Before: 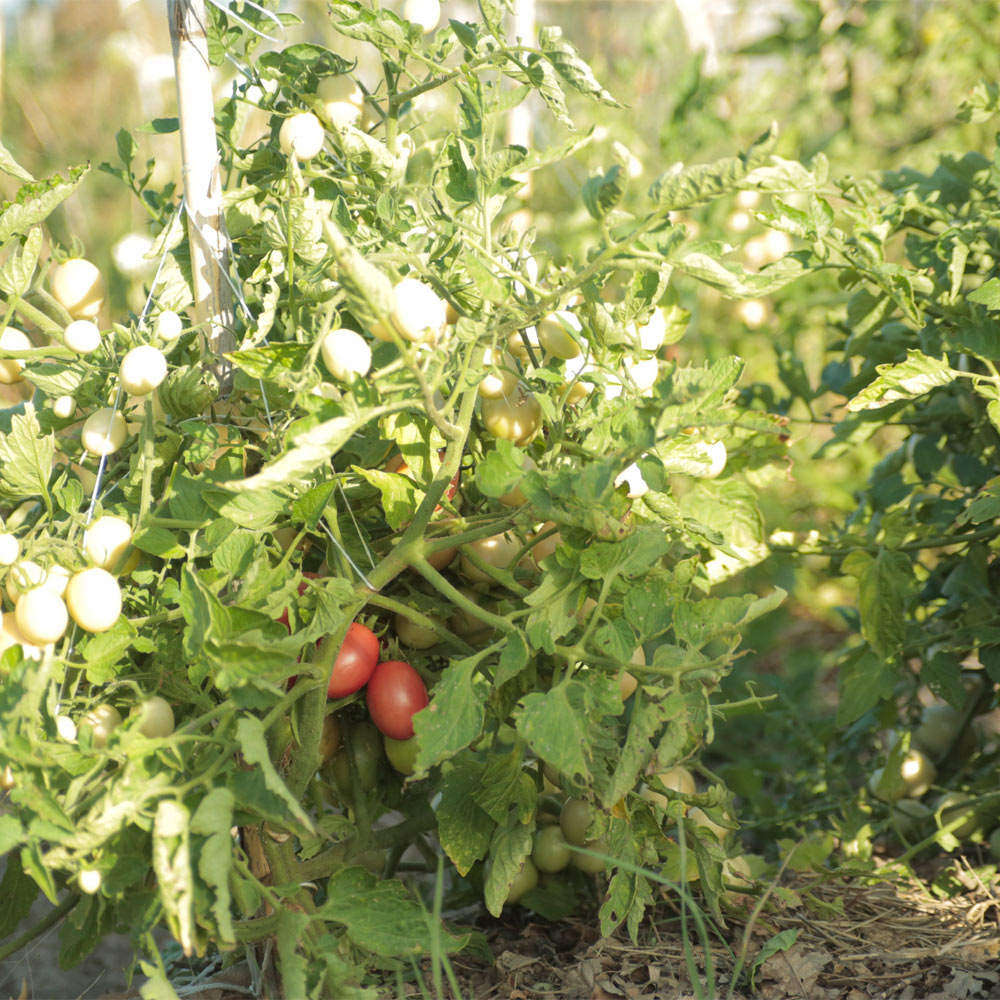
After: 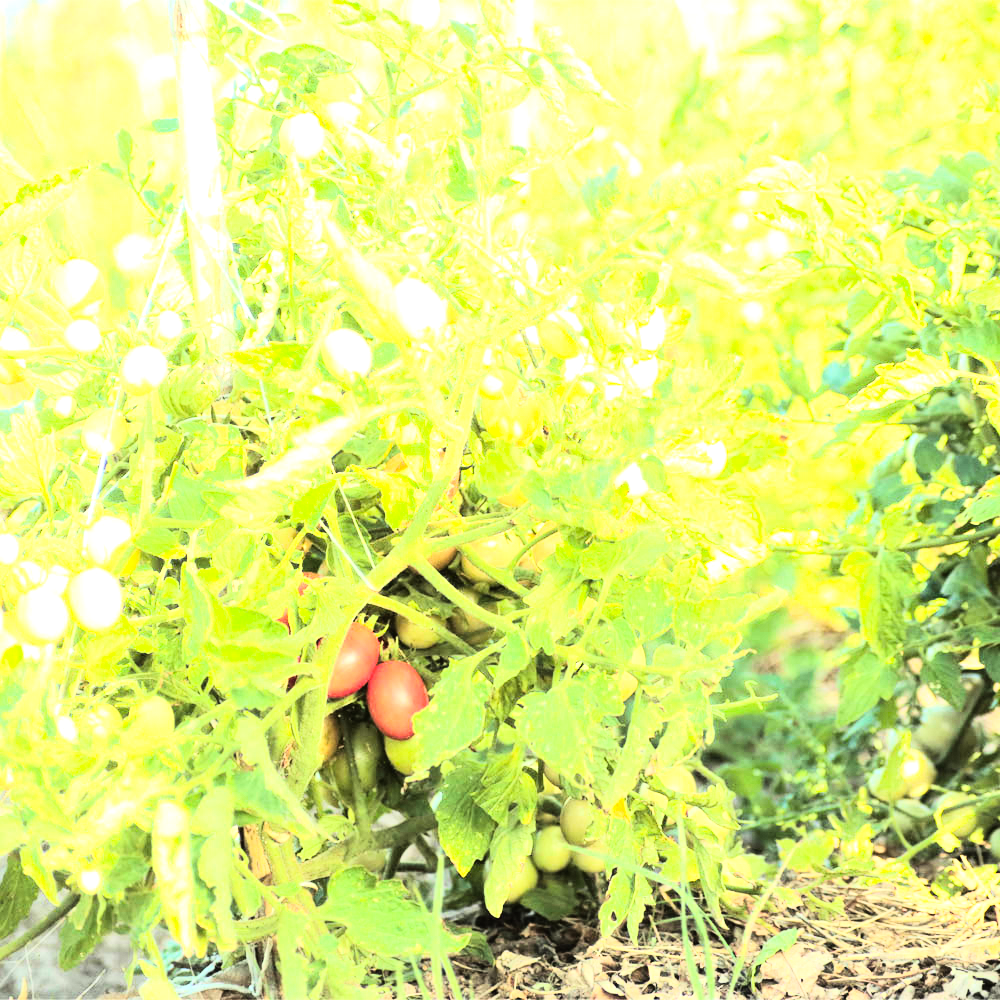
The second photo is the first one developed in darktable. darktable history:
rgb curve: curves: ch0 [(0, 0) (0.21, 0.15) (0.24, 0.21) (0.5, 0.75) (0.75, 0.96) (0.89, 0.99) (1, 1)]; ch1 [(0, 0.02) (0.21, 0.13) (0.25, 0.2) (0.5, 0.67) (0.75, 0.9) (0.89, 0.97) (1, 1)]; ch2 [(0, 0.02) (0.21, 0.13) (0.25, 0.2) (0.5, 0.67) (0.75, 0.9) (0.89, 0.97) (1, 1)], compensate middle gray true
exposure: black level correction 0, exposure 1.388 EV, compensate exposure bias true, compensate highlight preservation false
color balance rgb: linear chroma grading › global chroma 10%, global vibrance 10%, contrast 15%, saturation formula JzAzBz (2021)
